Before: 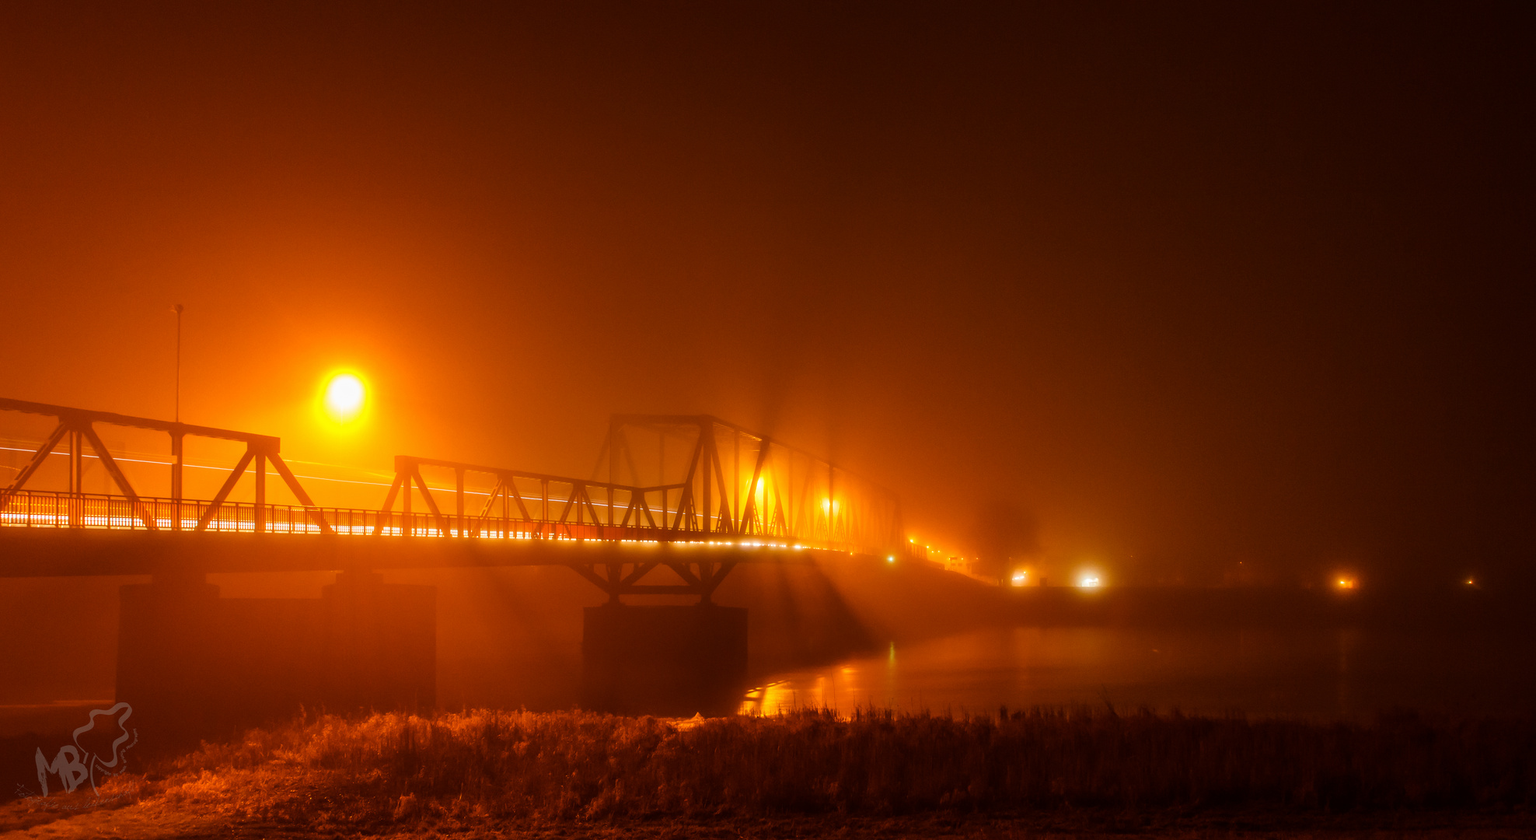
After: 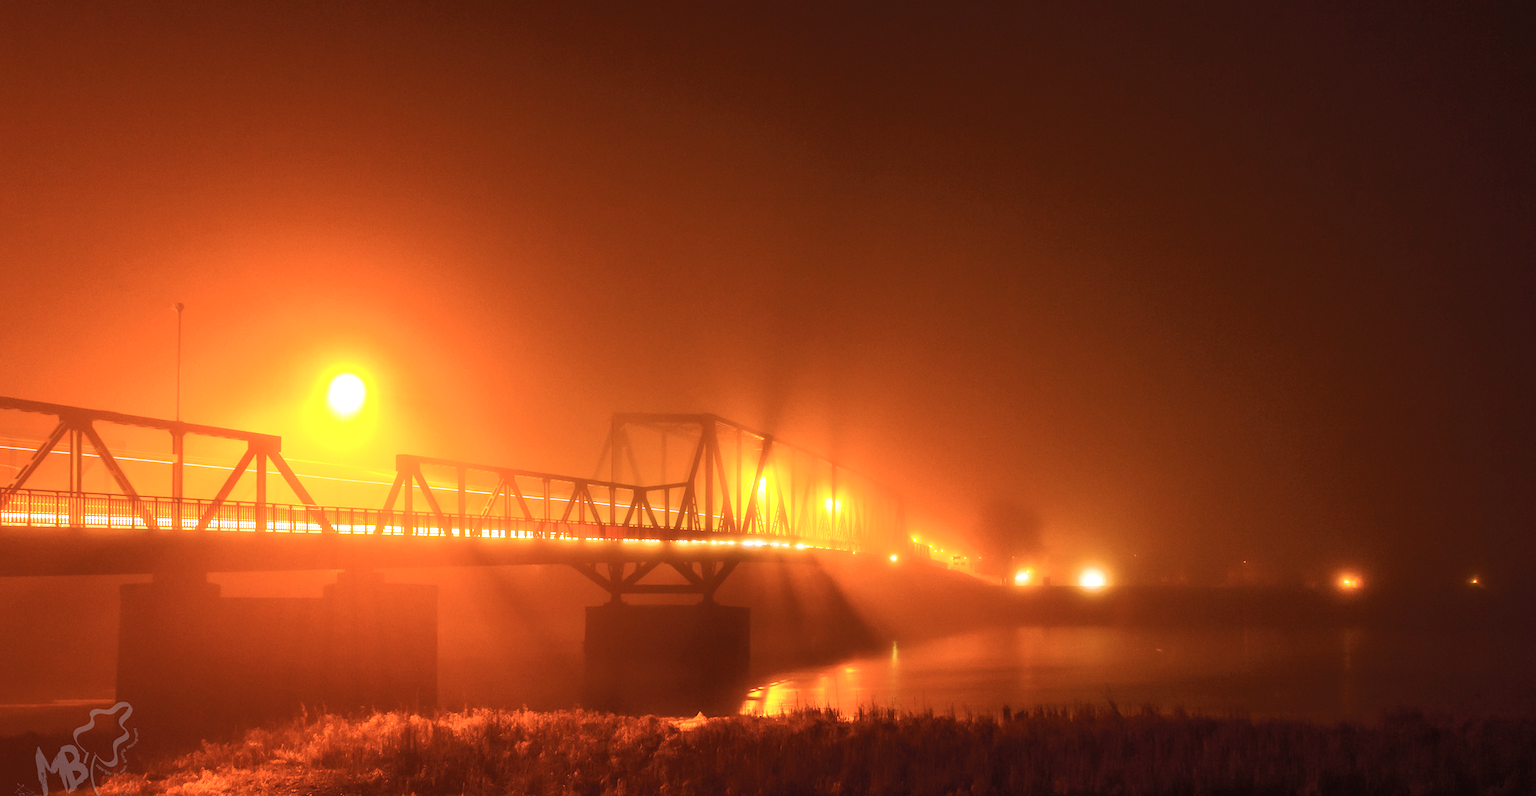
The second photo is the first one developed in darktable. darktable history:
color calibration: gray › normalize channels true, illuminant as shot in camera, x 0.37, y 0.382, temperature 4313.59 K, gamut compression 0.023
exposure: black level correction 0, exposure 0.696 EV, compensate exposure bias true, compensate highlight preservation false
crop: top 0.344%, right 0.257%, bottom 5.009%
tone curve: curves: ch0 [(0, 0) (0.003, 0.024) (0.011, 0.029) (0.025, 0.044) (0.044, 0.072) (0.069, 0.104) (0.1, 0.131) (0.136, 0.159) (0.177, 0.191) (0.224, 0.245) (0.277, 0.298) (0.335, 0.354) (0.399, 0.428) (0.468, 0.503) (0.543, 0.596) (0.623, 0.684) (0.709, 0.781) (0.801, 0.843) (0.898, 0.946) (1, 1)], color space Lab, independent channels, preserve colors none
